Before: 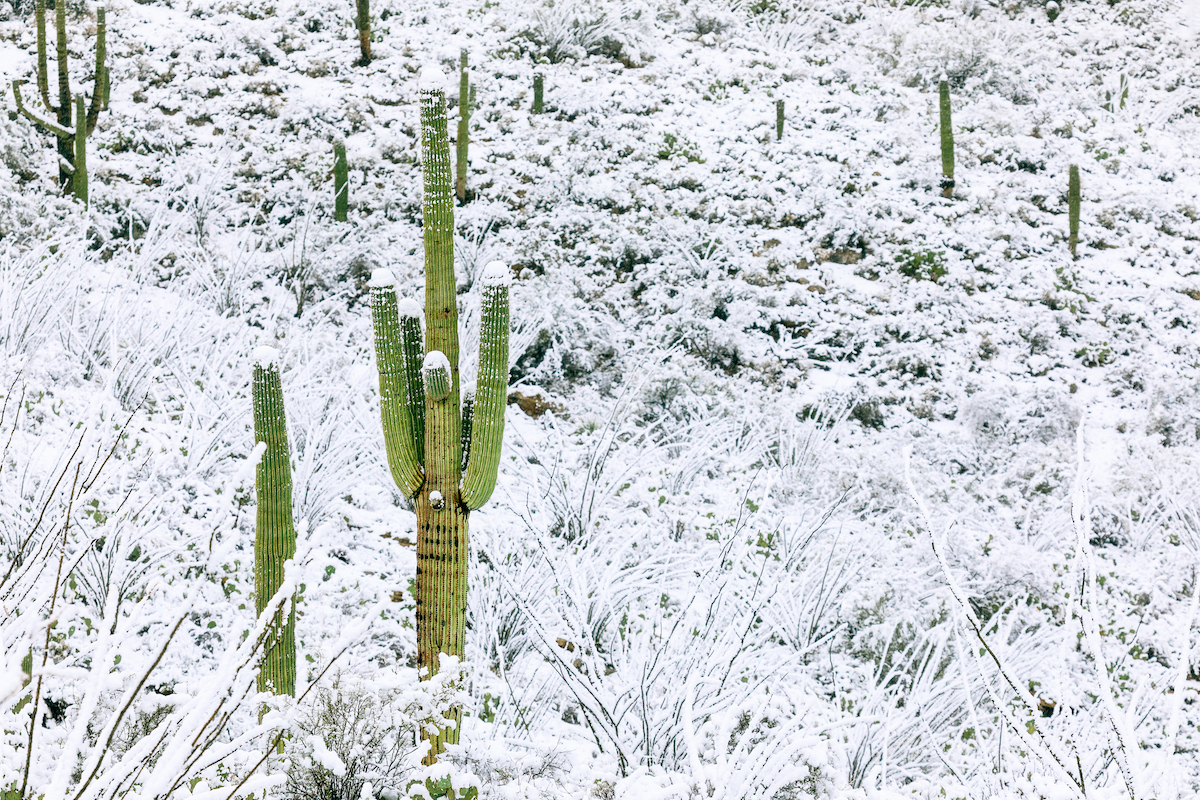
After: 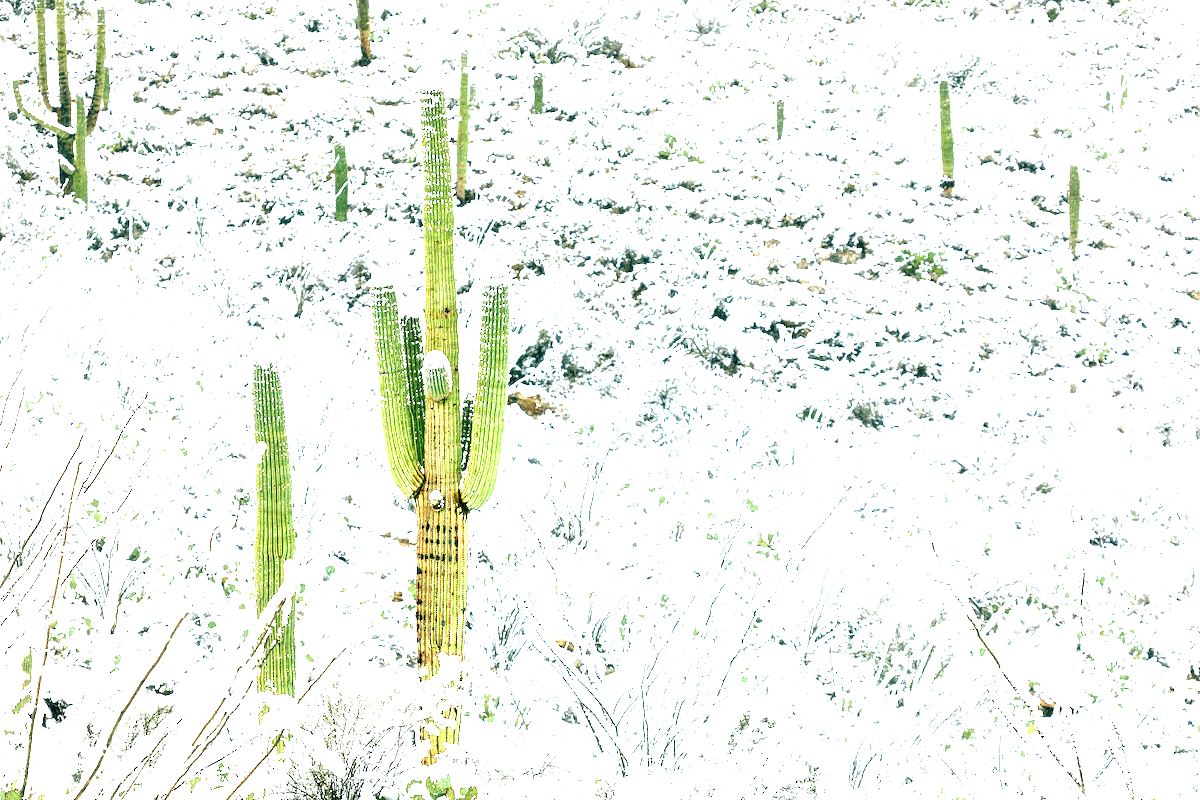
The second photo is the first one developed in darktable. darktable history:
exposure: black level correction 0, exposure 1.663 EV, compensate highlight preservation false
color correction: highlights a* -0.278, highlights b* -0.089
